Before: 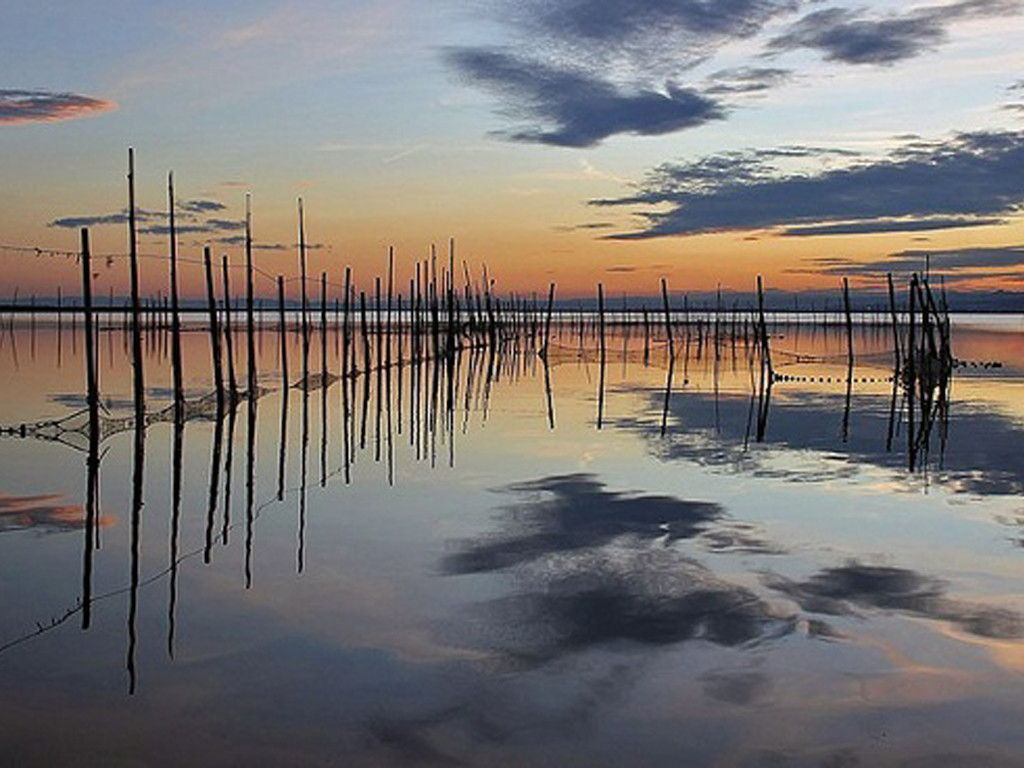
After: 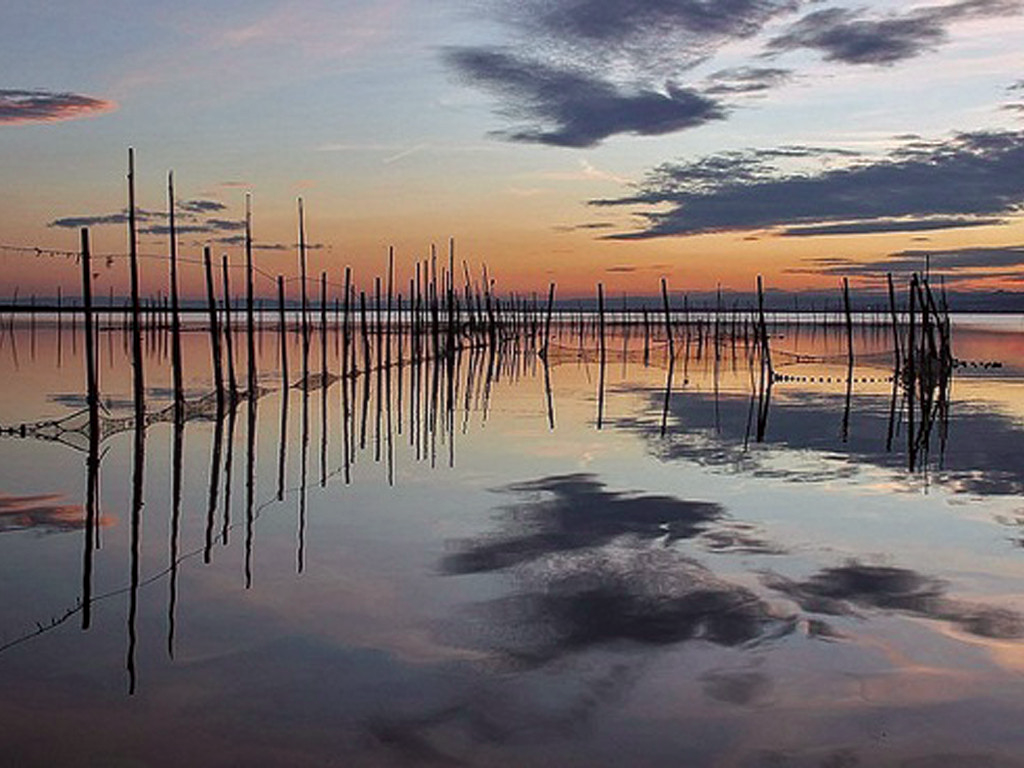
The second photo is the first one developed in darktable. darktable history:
tone curve: curves: ch0 [(0, 0) (0.253, 0.237) (1, 1)]; ch1 [(0, 0) (0.401, 0.42) (0.442, 0.47) (0.491, 0.495) (0.511, 0.523) (0.557, 0.565) (0.66, 0.683) (1, 1)]; ch2 [(0, 0) (0.394, 0.413) (0.5, 0.5) (0.578, 0.568) (1, 1)], color space Lab, independent channels, preserve colors none
local contrast: detail 116%
